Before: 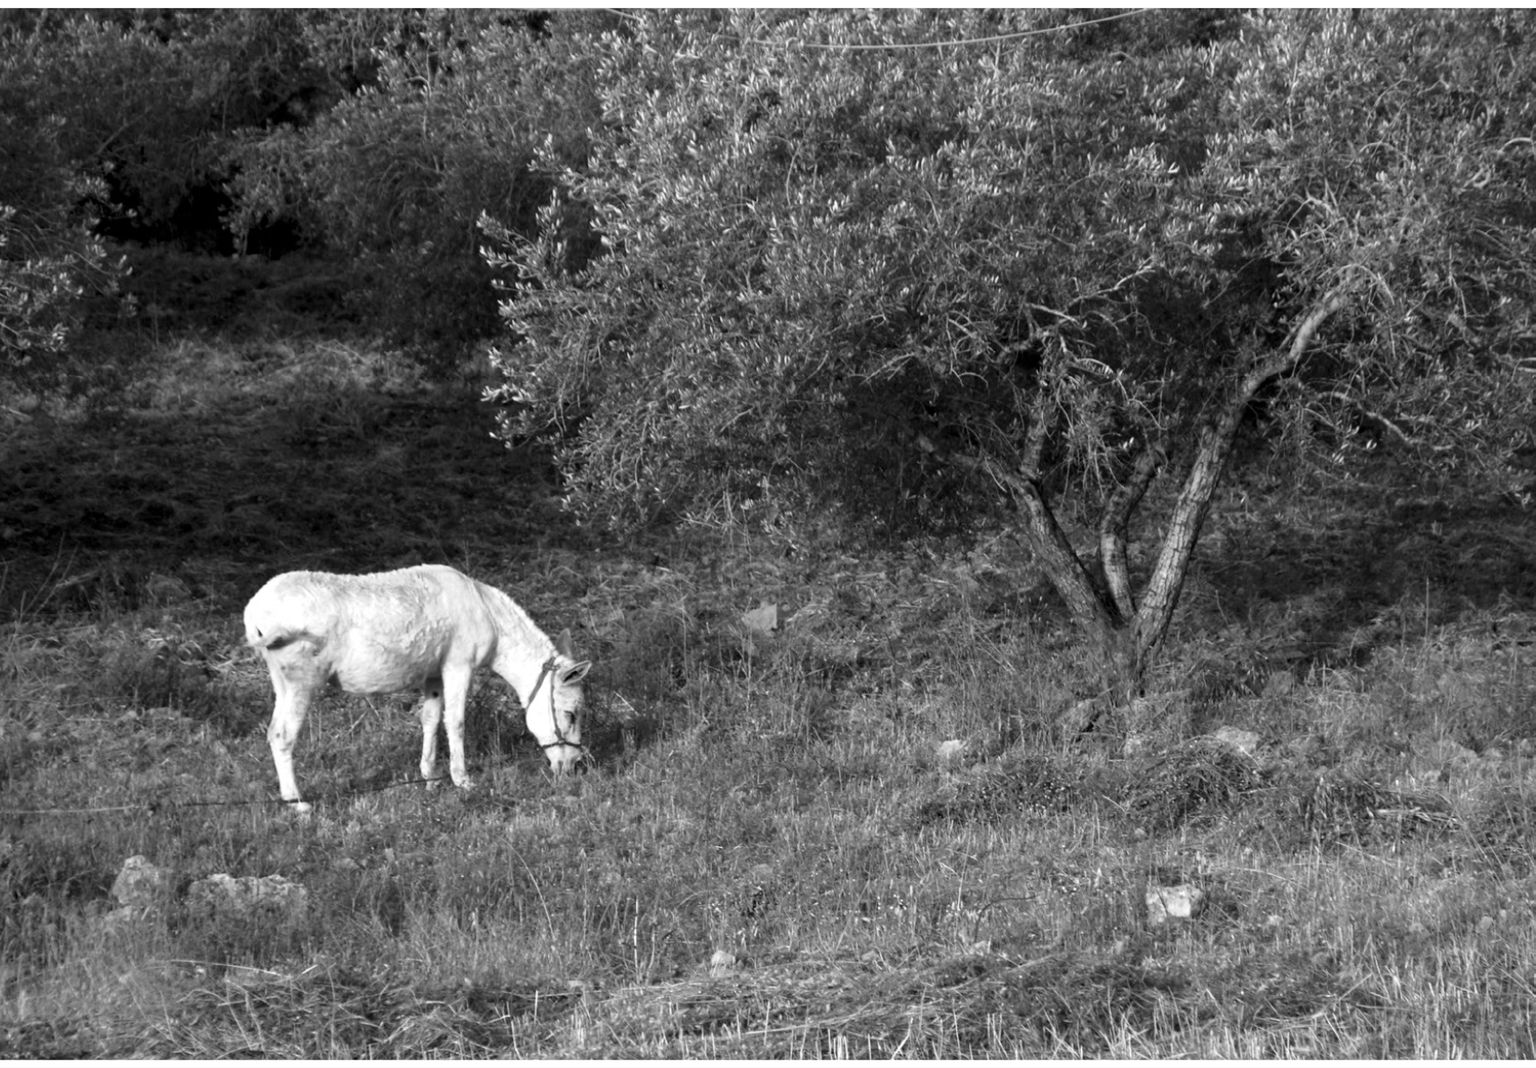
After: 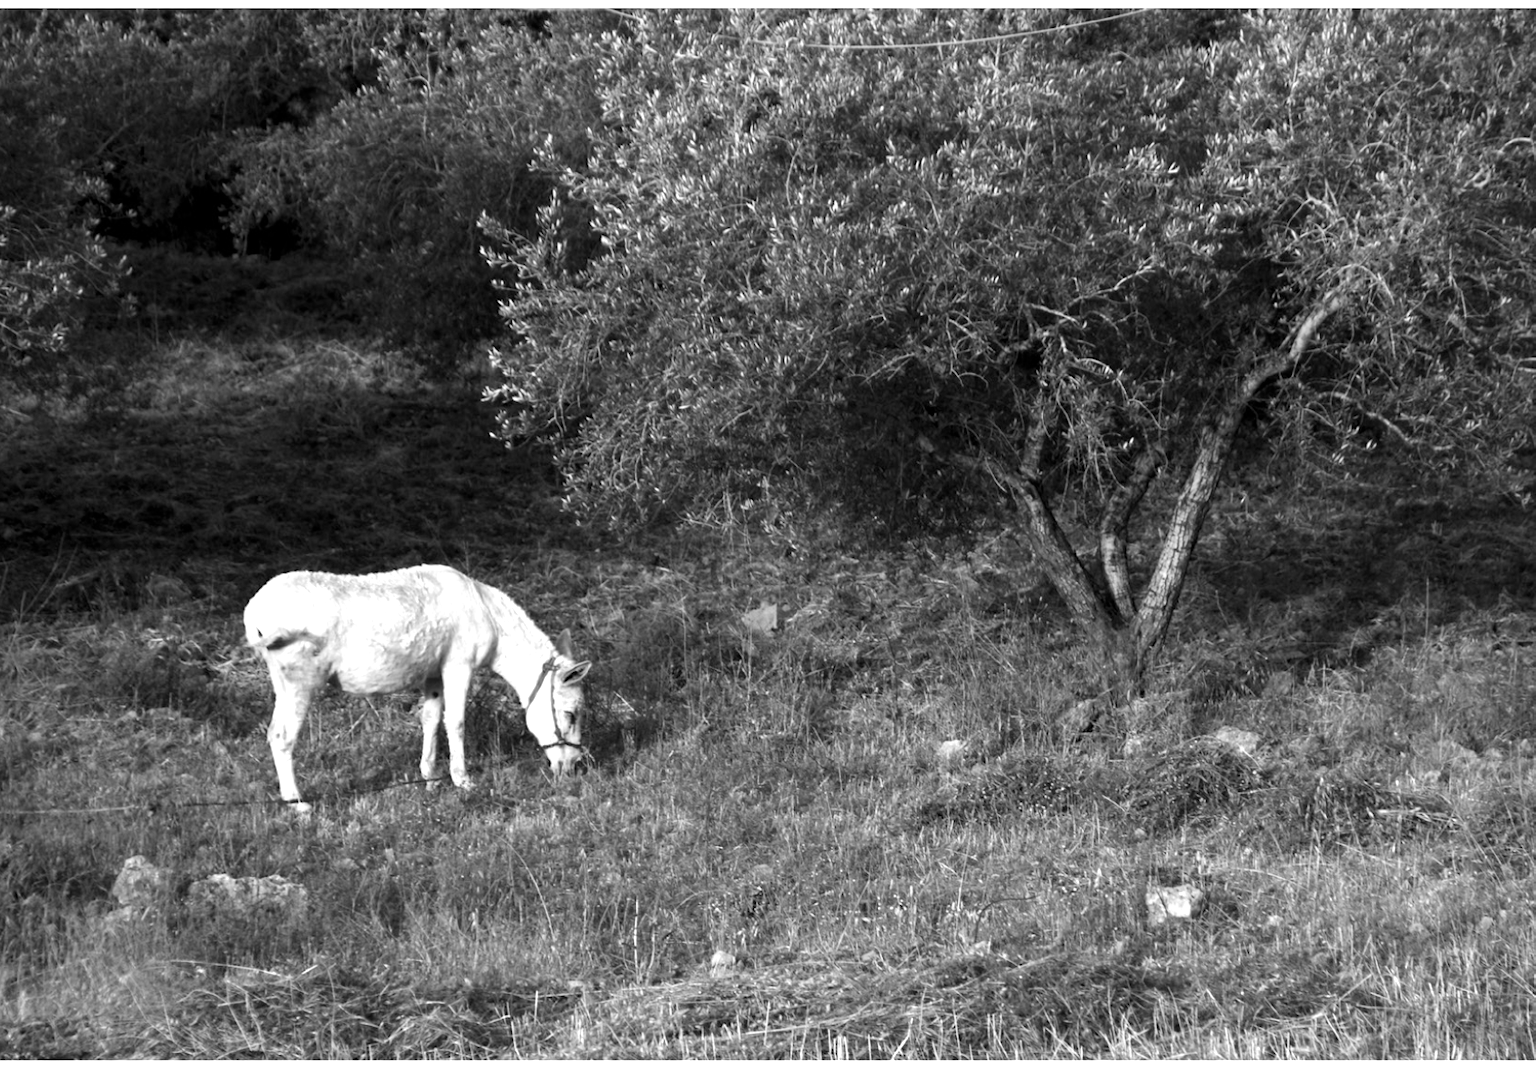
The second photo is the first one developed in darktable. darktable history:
tone equalizer: -8 EV -0.413 EV, -7 EV -0.414 EV, -6 EV -0.346 EV, -5 EV -0.24 EV, -3 EV 0.195 EV, -2 EV 0.351 EV, -1 EV 0.369 EV, +0 EV 0.44 EV, edges refinement/feathering 500, mask exposure compensation -1.57 EV, preserve details guided filter
